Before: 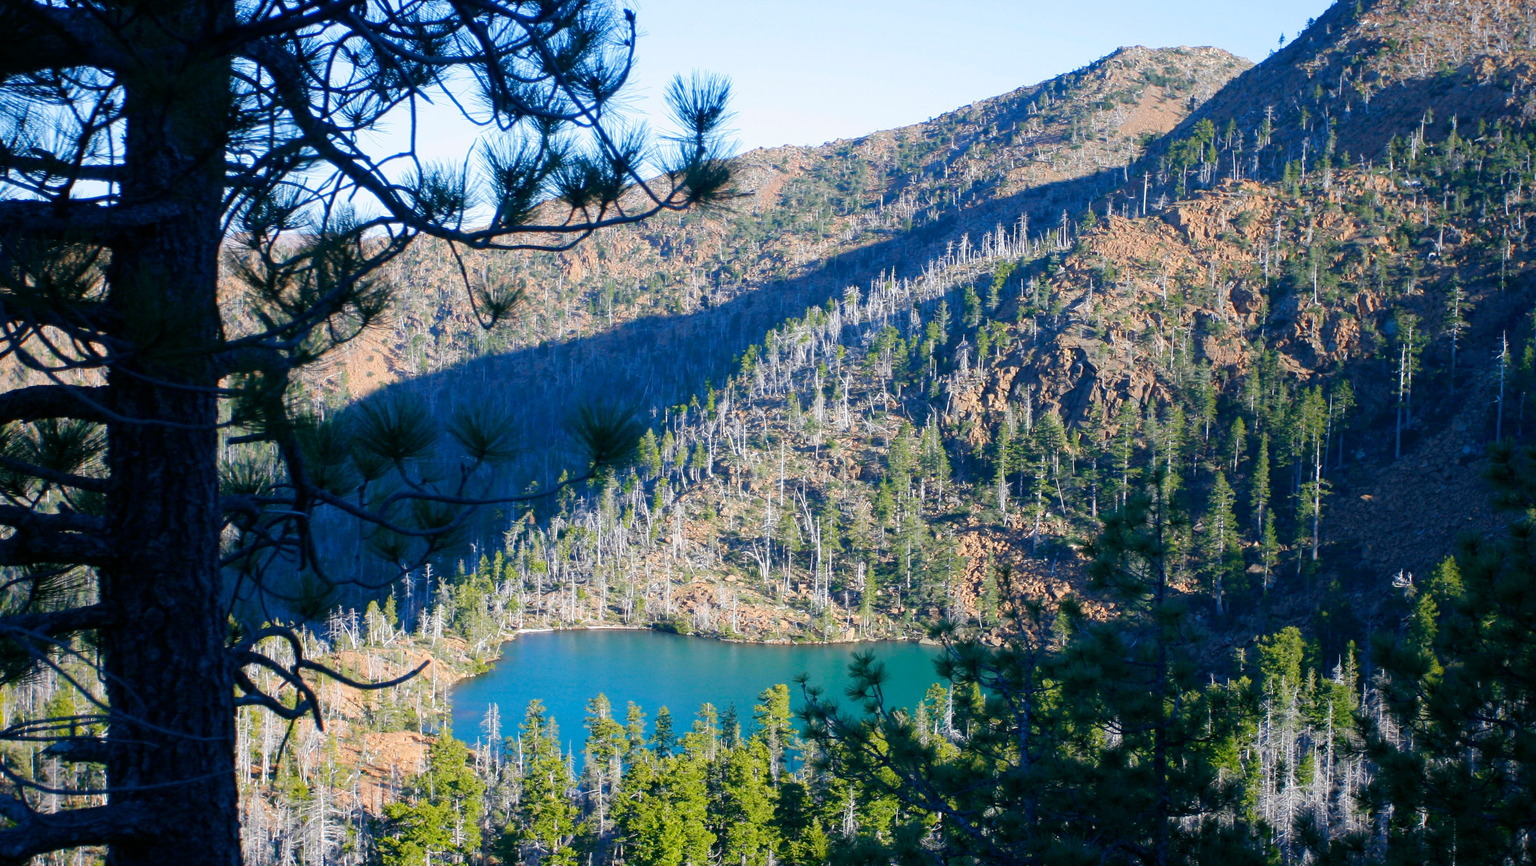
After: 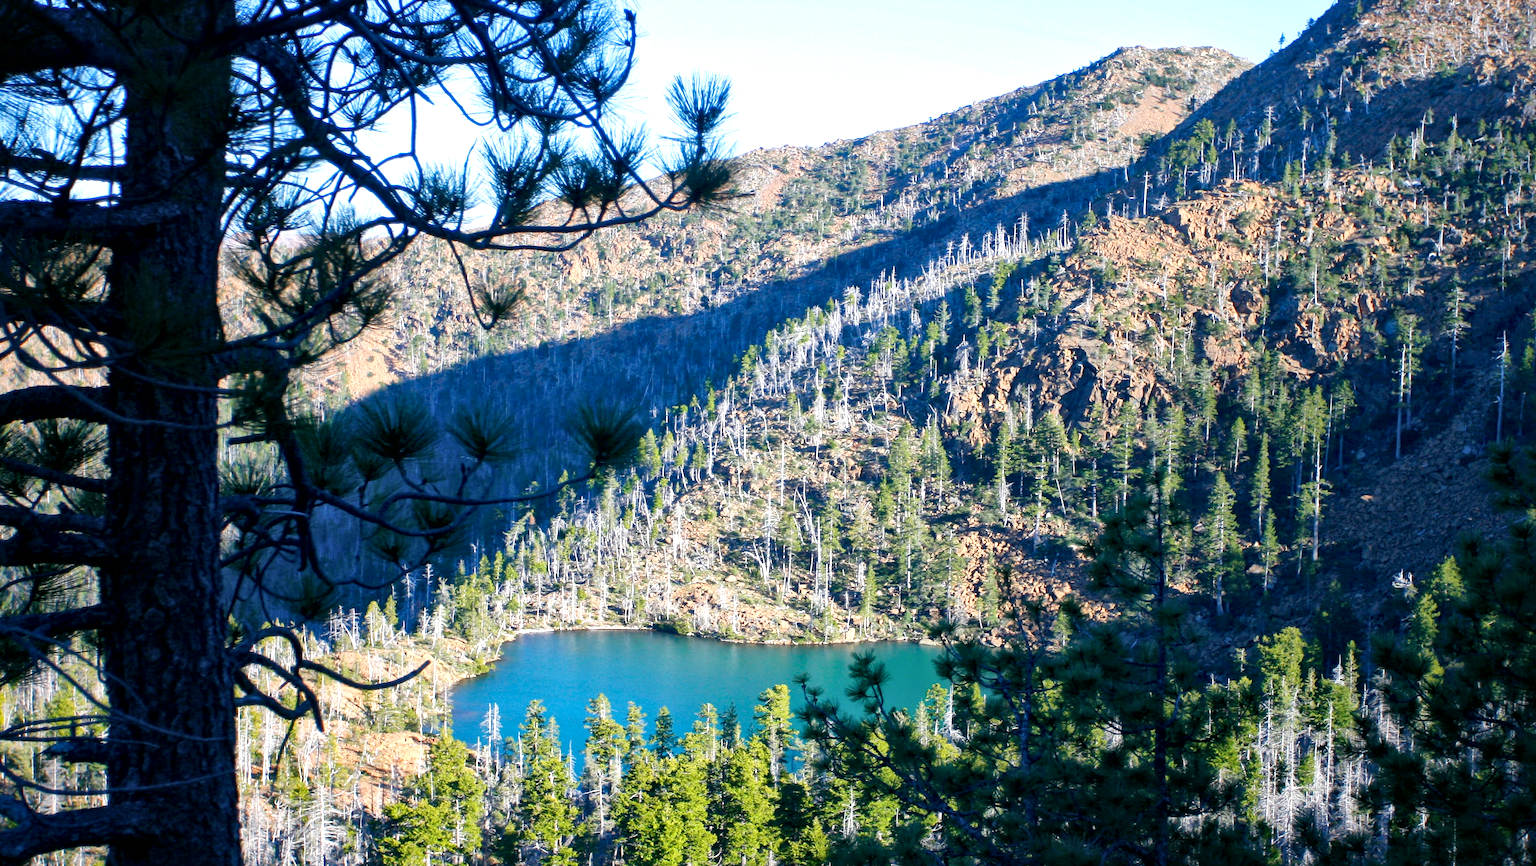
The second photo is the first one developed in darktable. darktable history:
exposure: exposure 0.378 EV, compensate exposure bias true, compensate highlight preservation false
local contrast: mode bilateral grid, contrast 25, coarseness 61, detail 152%, midtone range 0.2
